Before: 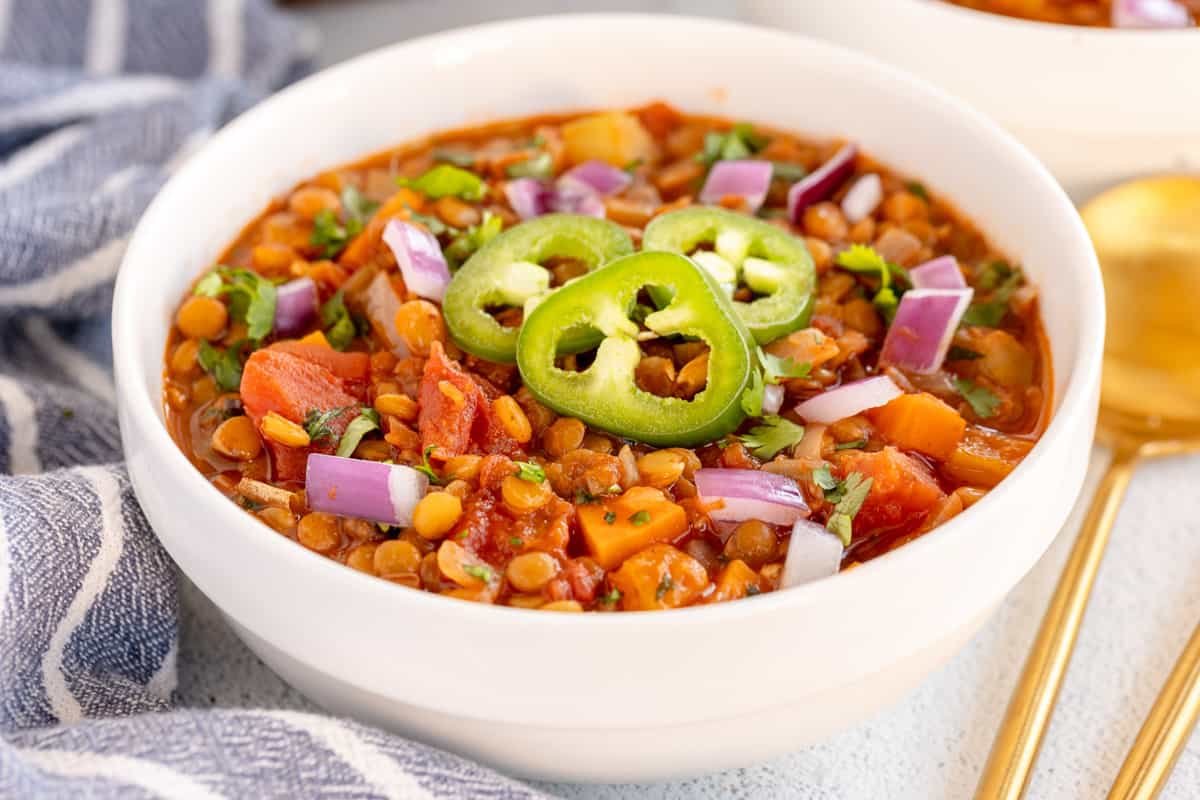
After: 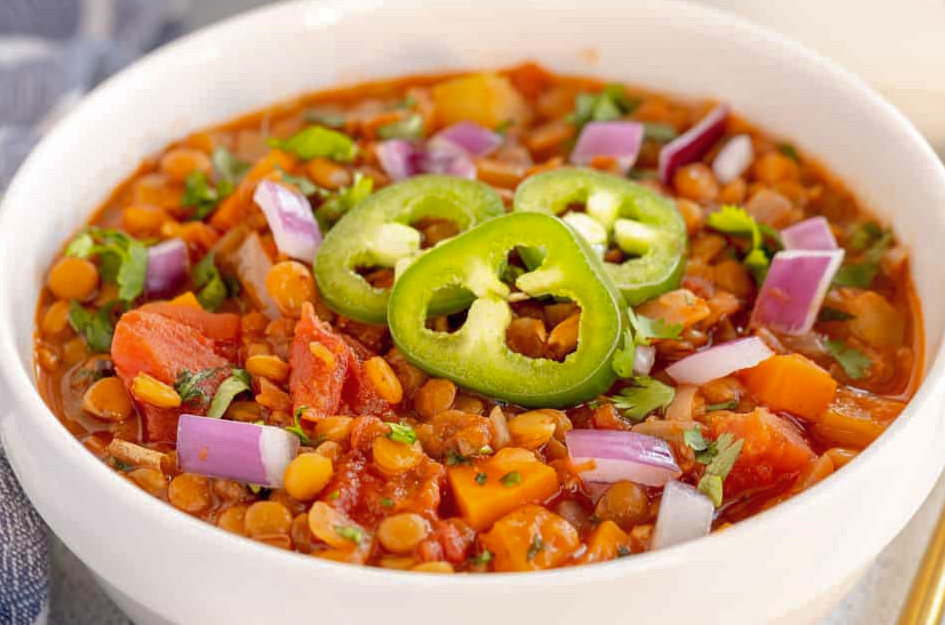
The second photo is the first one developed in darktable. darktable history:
shadows and highlights: on, module defaults
crop and rotate: left 10.77%, top 5.1%, right 10.41%, bottom 16.76%
